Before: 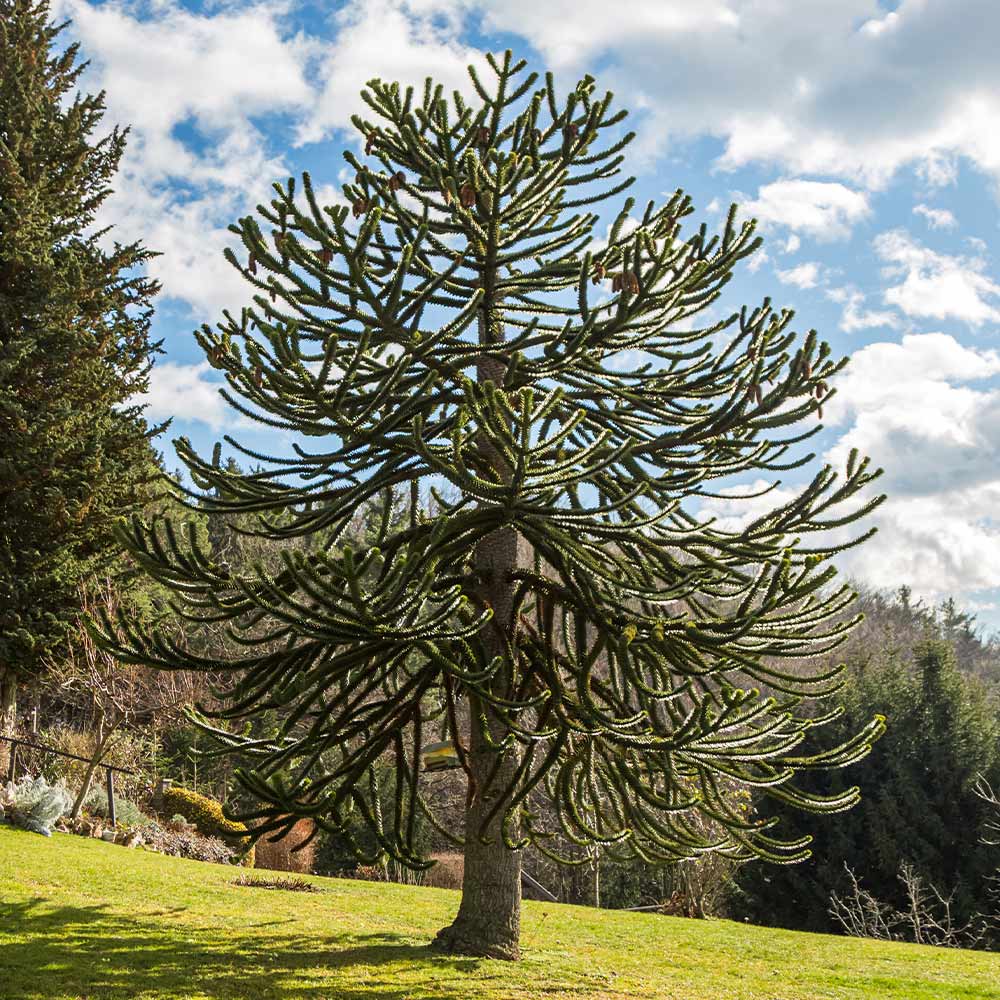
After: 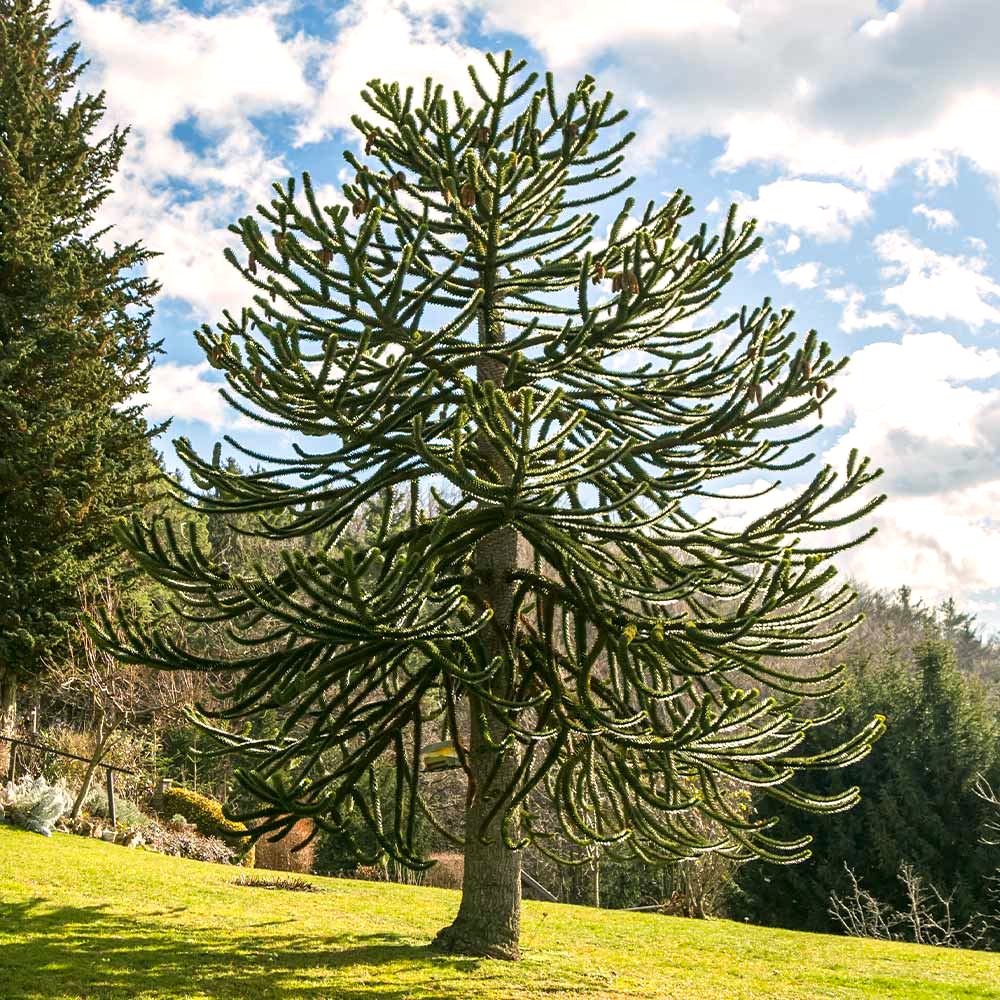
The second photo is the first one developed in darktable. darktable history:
color correction: highlights a* 4.18, highlights b* 4.92, shadows a* -7.38, shadows b* 4.81
exposure: exposure 0.365 EV, compensate highlight preservation false
